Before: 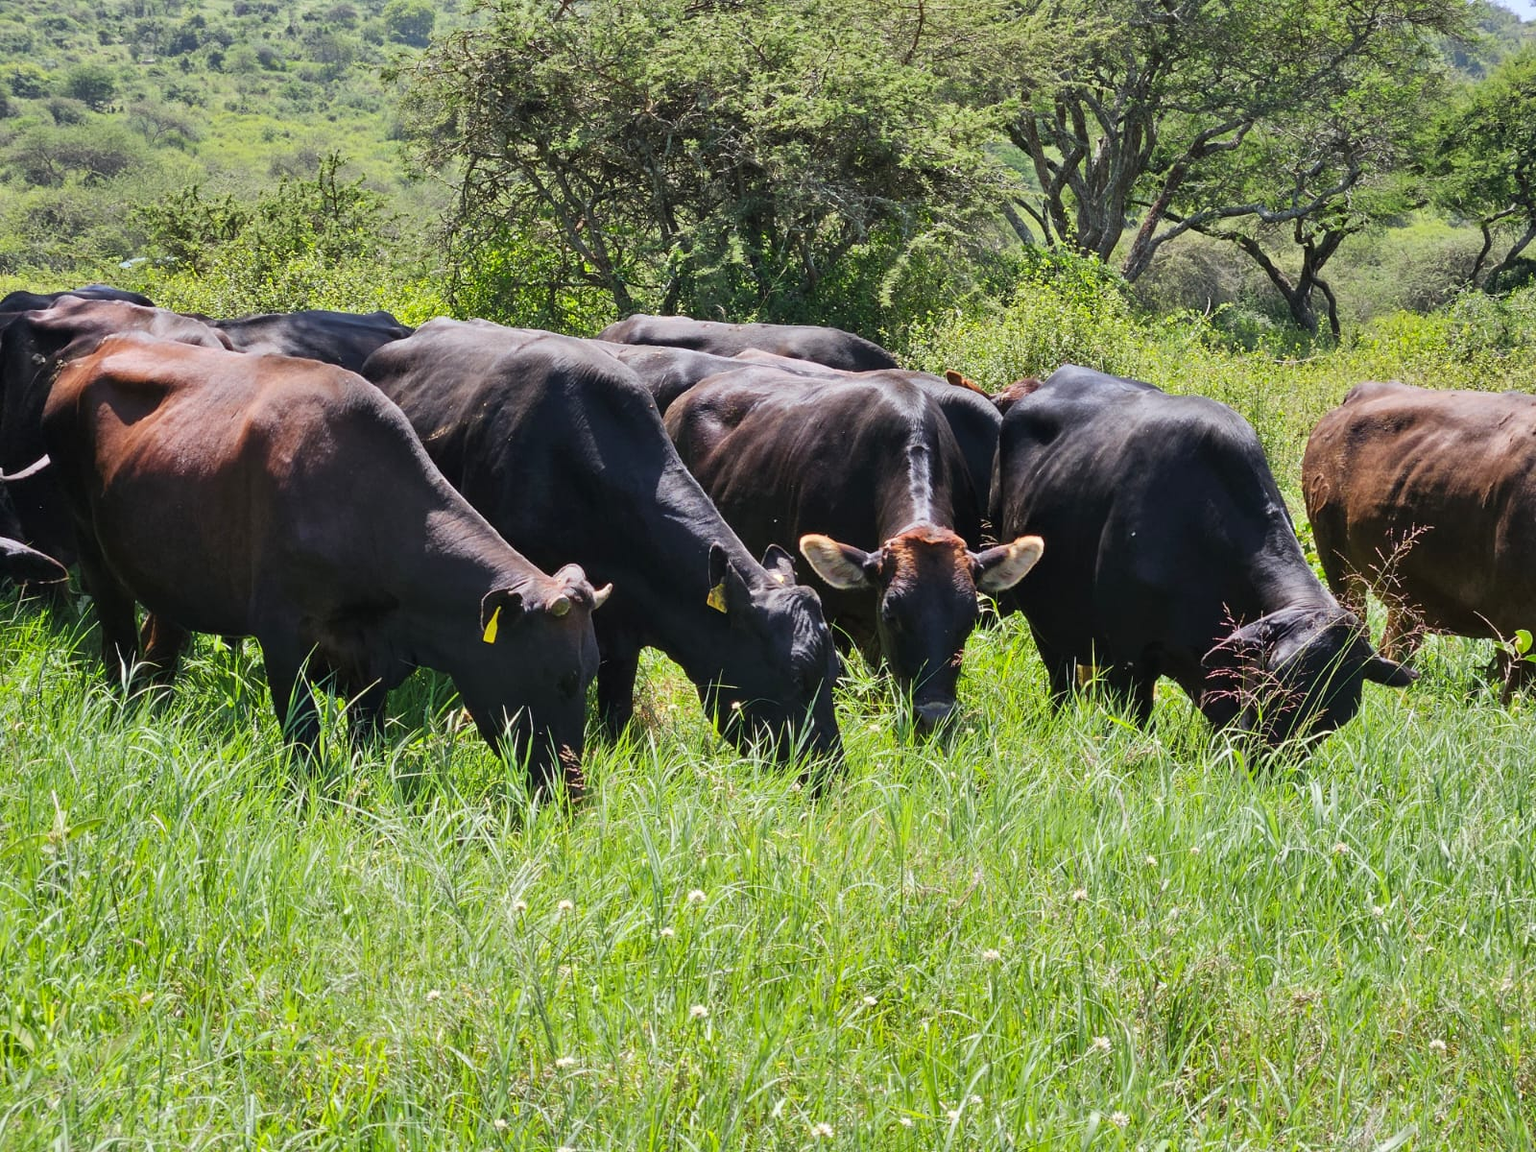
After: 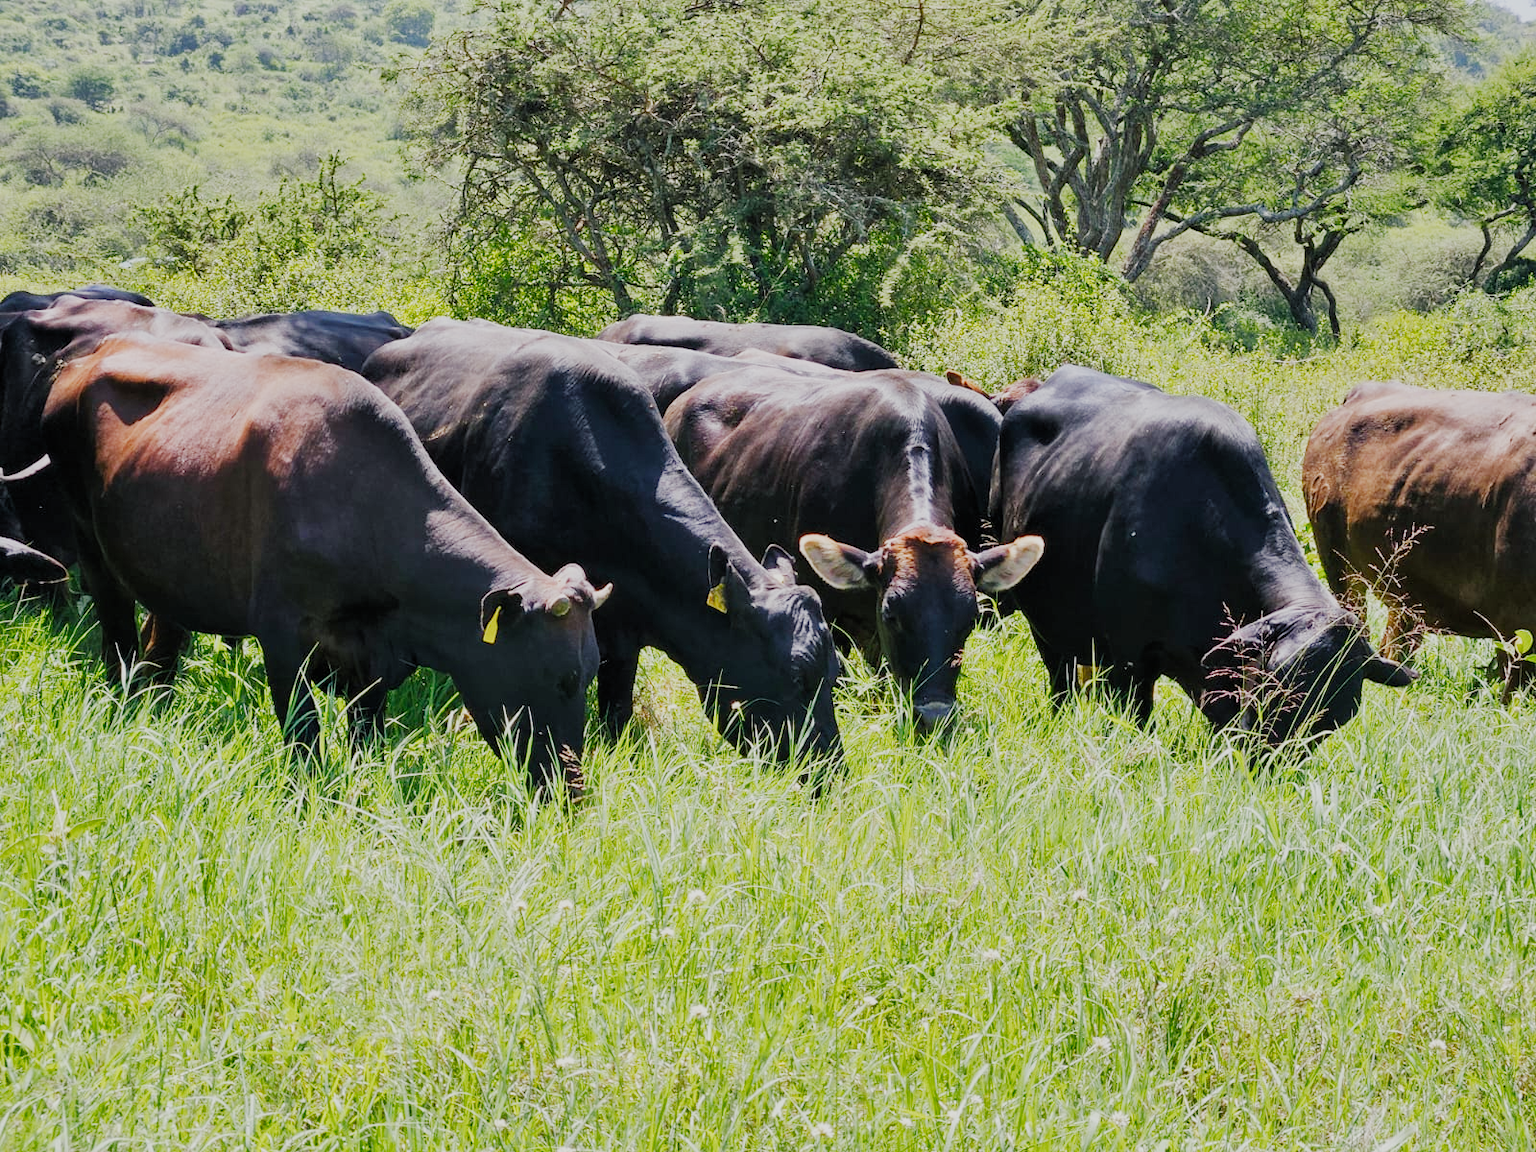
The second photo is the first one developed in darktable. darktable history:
color balance rgb: shadows lift › chroma 2.034%, shadows lift › hue 215.56°, perceptual saturation grading › global saturation 0.965%, perceptual saturation grading › mid-tones 11.649%, global vibrance 20%
tone equalizer: edges refinement/feathering 500, mask exposure compensation -1.57 EV, preserve details guided filter
filmic rgb: black relative exposure -7.11 EV, white relative exposure 5.36 EV, hardness 3.02, preserve chrominance no, color science v5 (2021), iterations of high-quality reconstruction 0, contrast in shadows safe, contrast in highlights safe
exposure: black level correction 0.001, exposure 0.674 EV, compensate exposure bias true, compensate highlight preservation false
